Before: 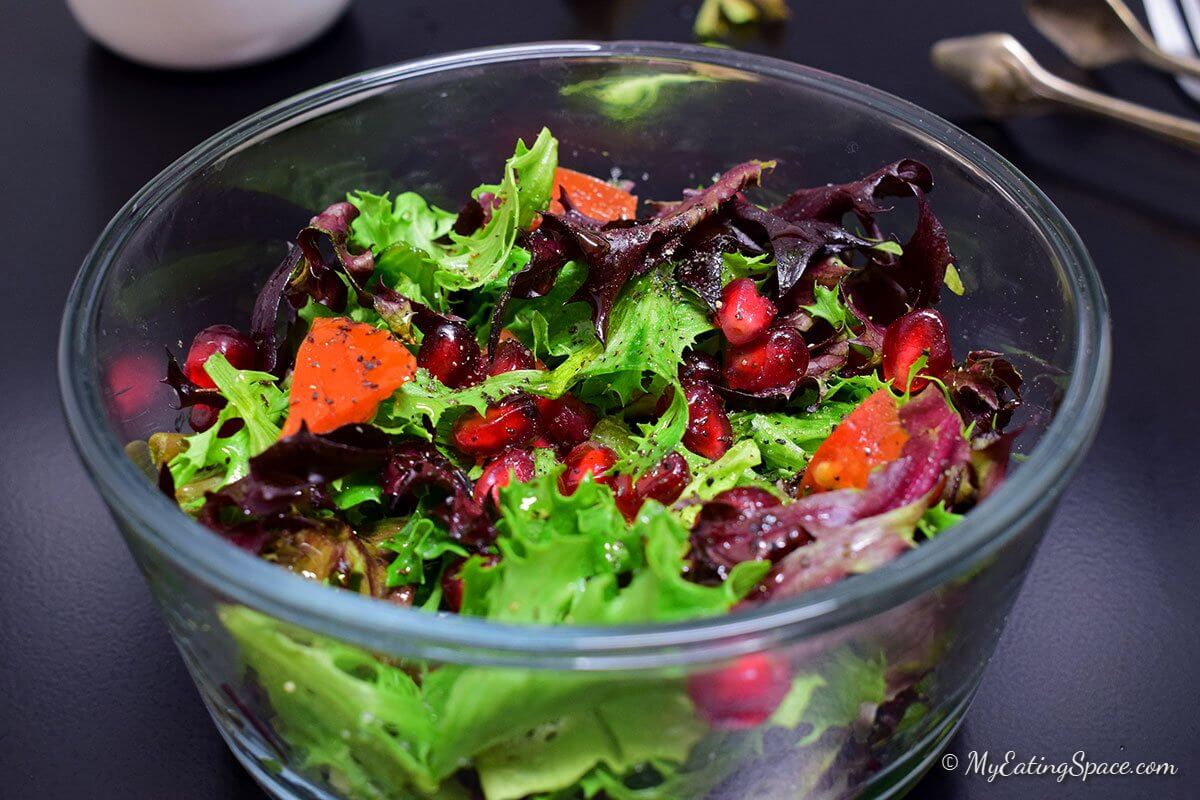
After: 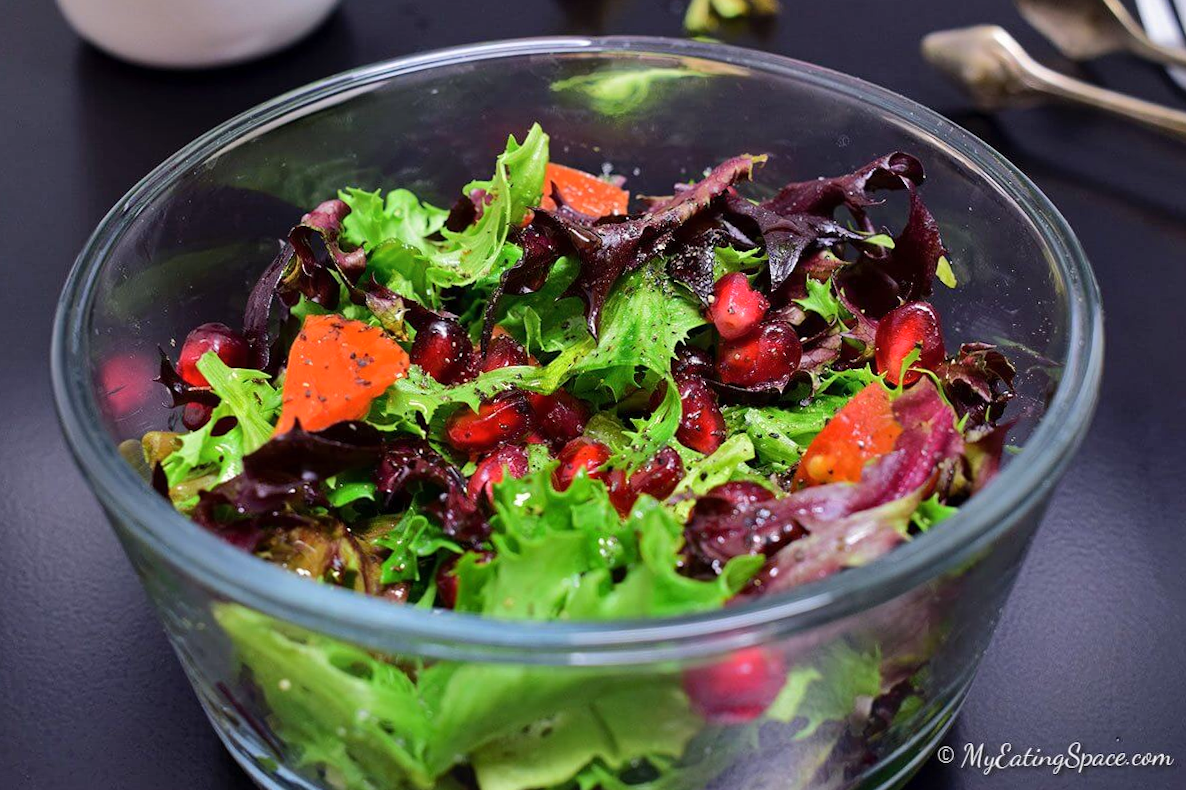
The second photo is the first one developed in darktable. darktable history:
rotate and perspective: rotation -0.45°, automatic cropping original format, crop left 0.008, crop right 0.992, crop top 0.012, crop bottom 0.988
shadows and highlights: soften with gaussian
